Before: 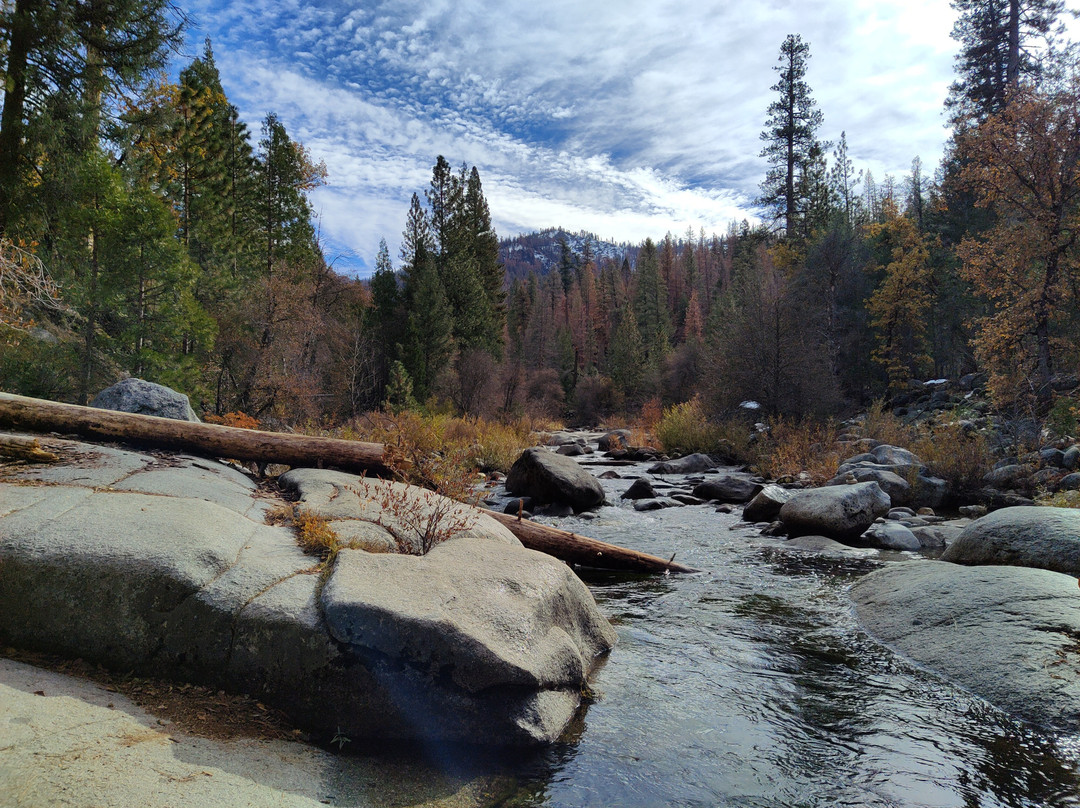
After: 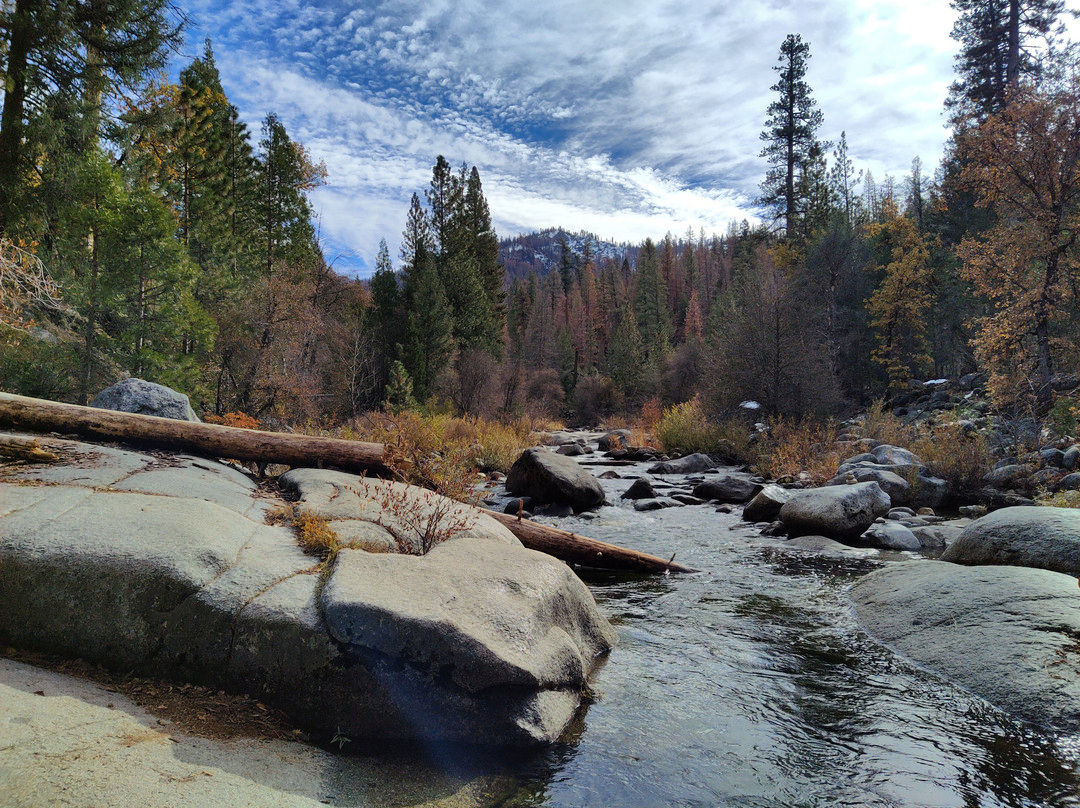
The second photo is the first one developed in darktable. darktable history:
shadows and highlights: white point adjustment 0.063, soften with gaussian
